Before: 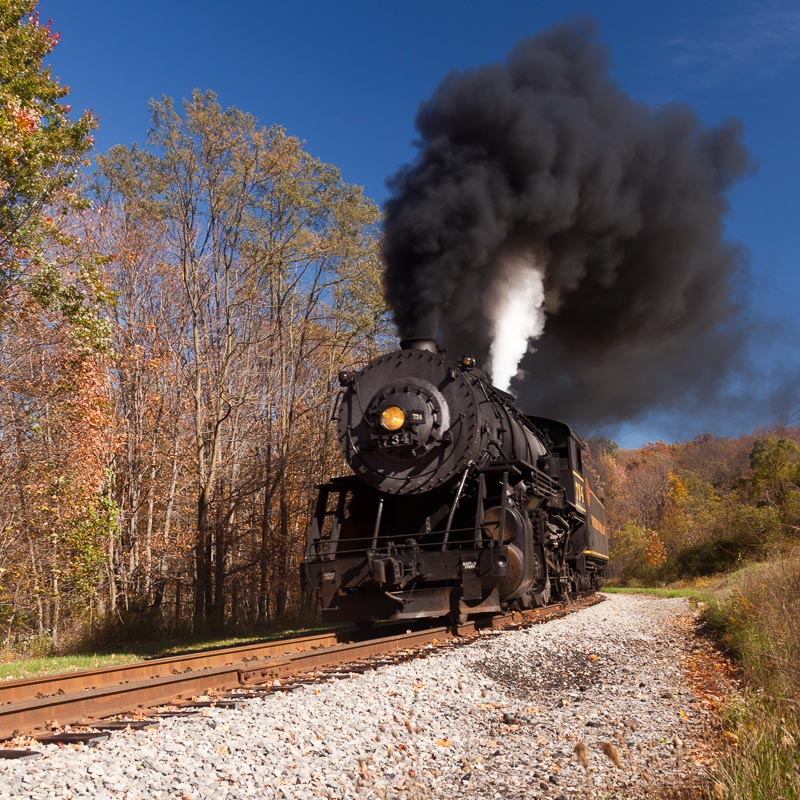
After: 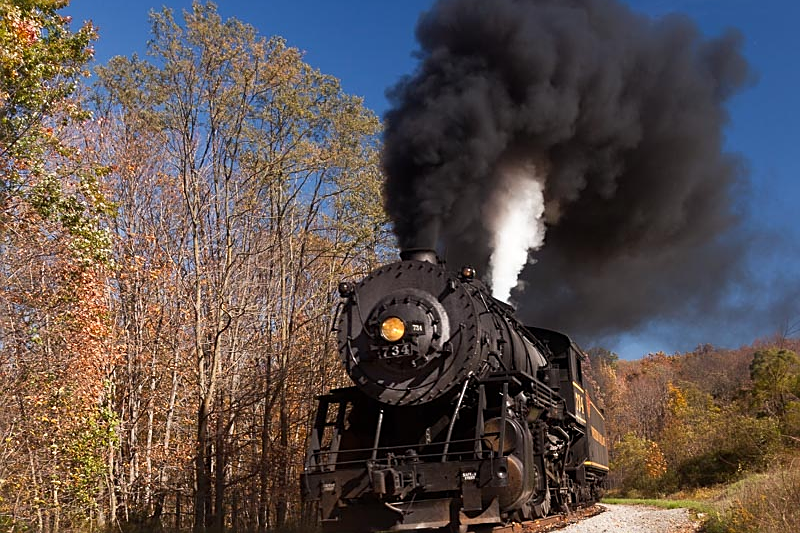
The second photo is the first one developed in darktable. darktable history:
crop: top 11.152%, bottom 22.103%
sharpen: on, module defaults
